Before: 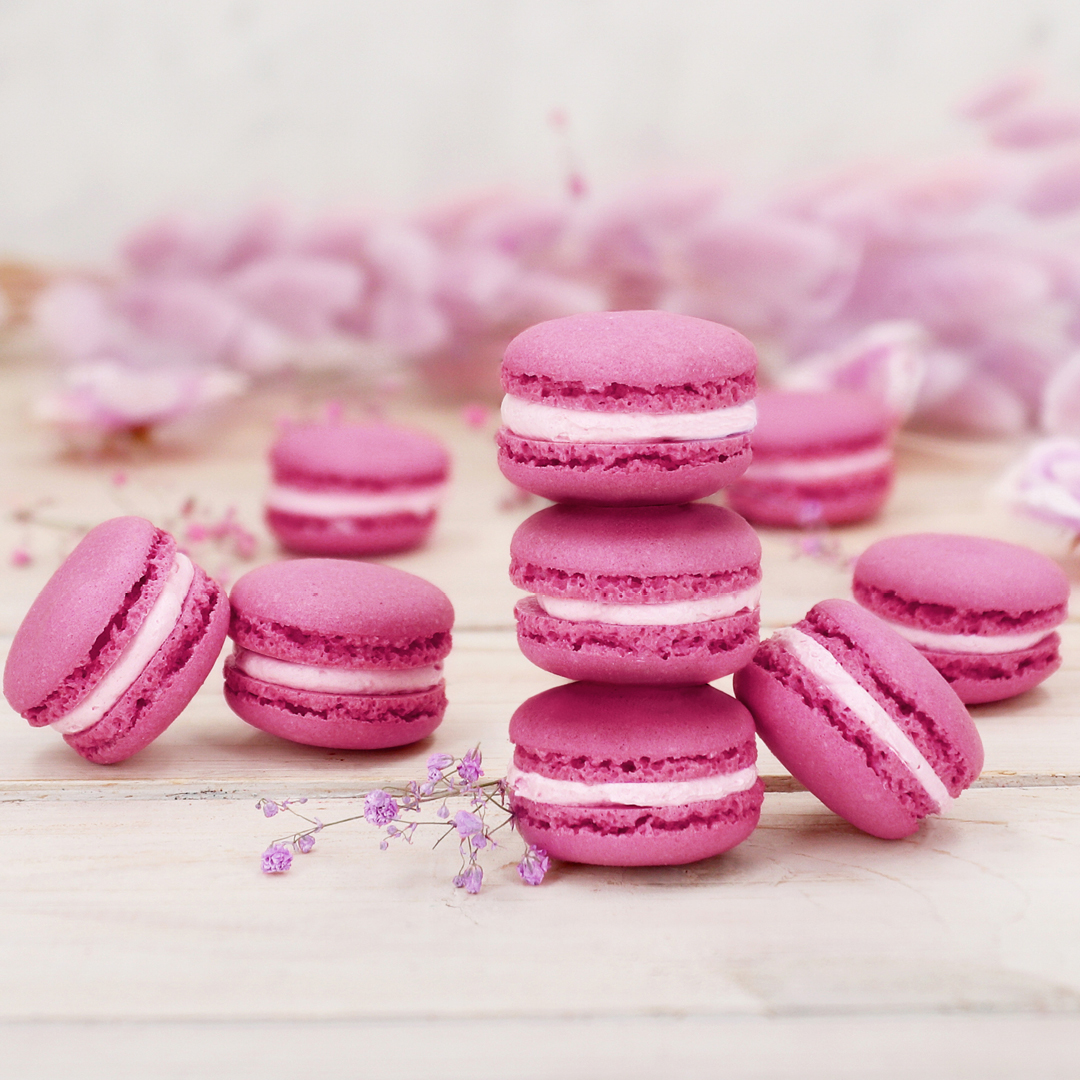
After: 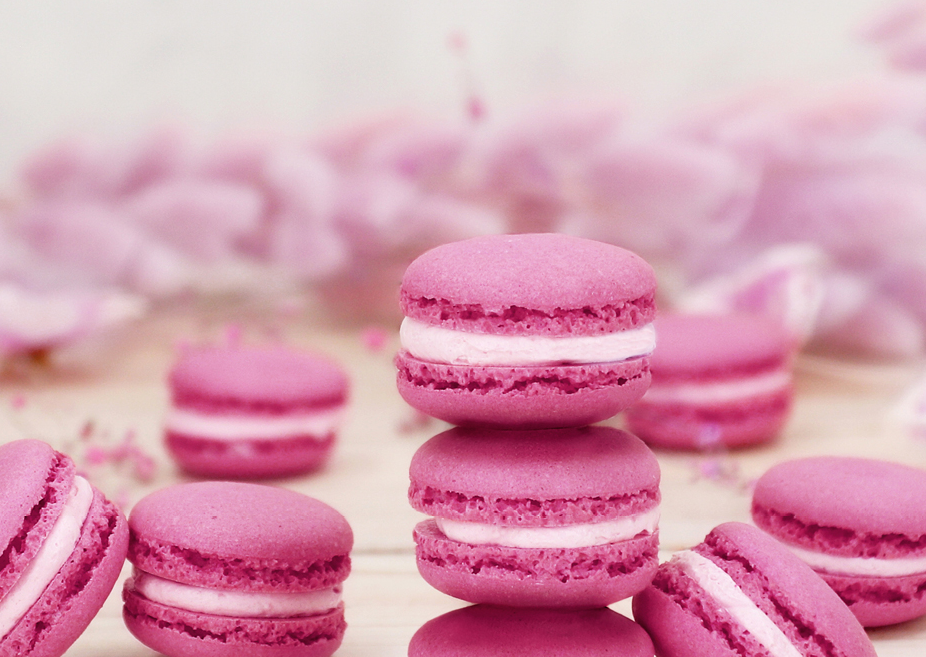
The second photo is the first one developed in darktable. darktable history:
crop and rotate: left 9.41%, top 7.148%, right 4.838%, bottom 31.949%
